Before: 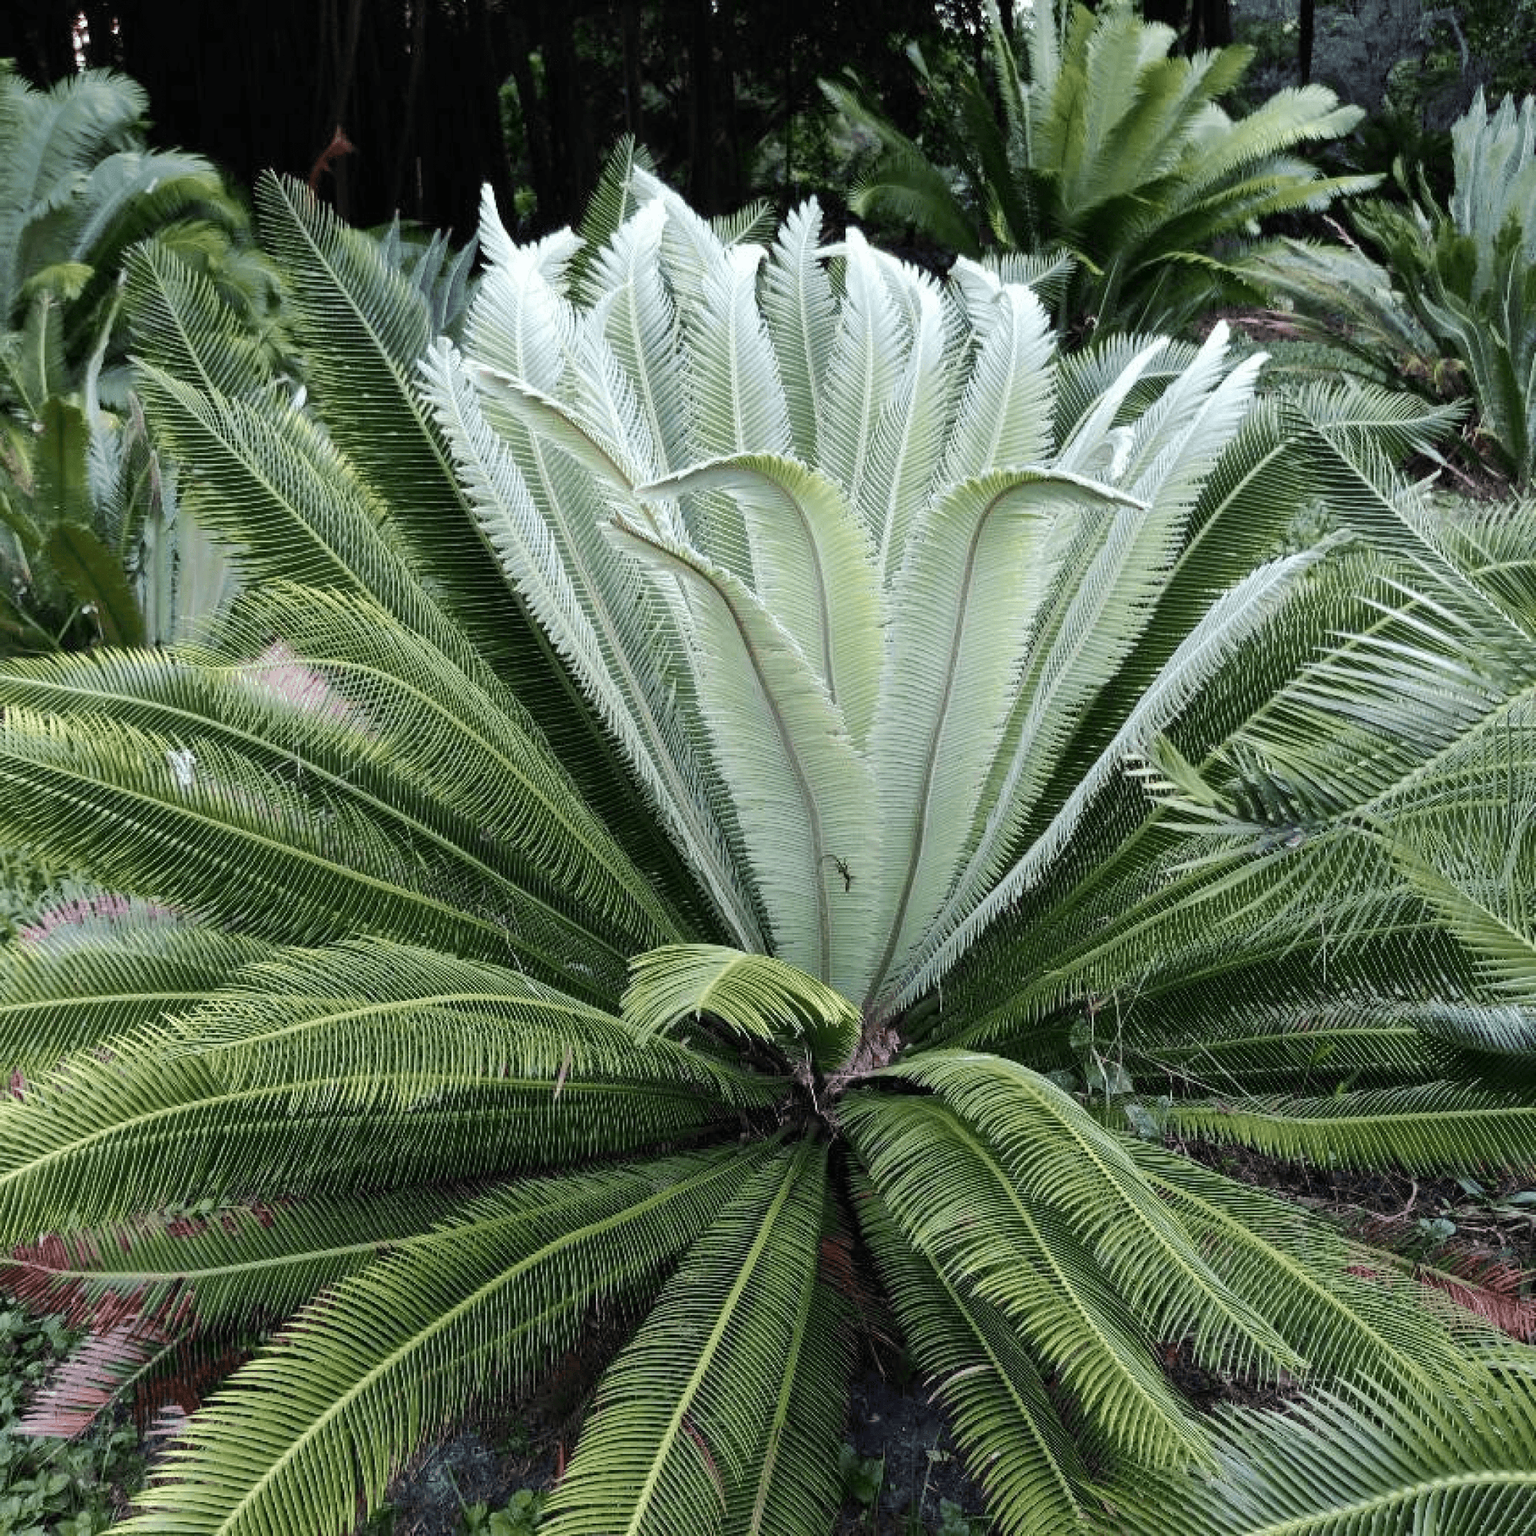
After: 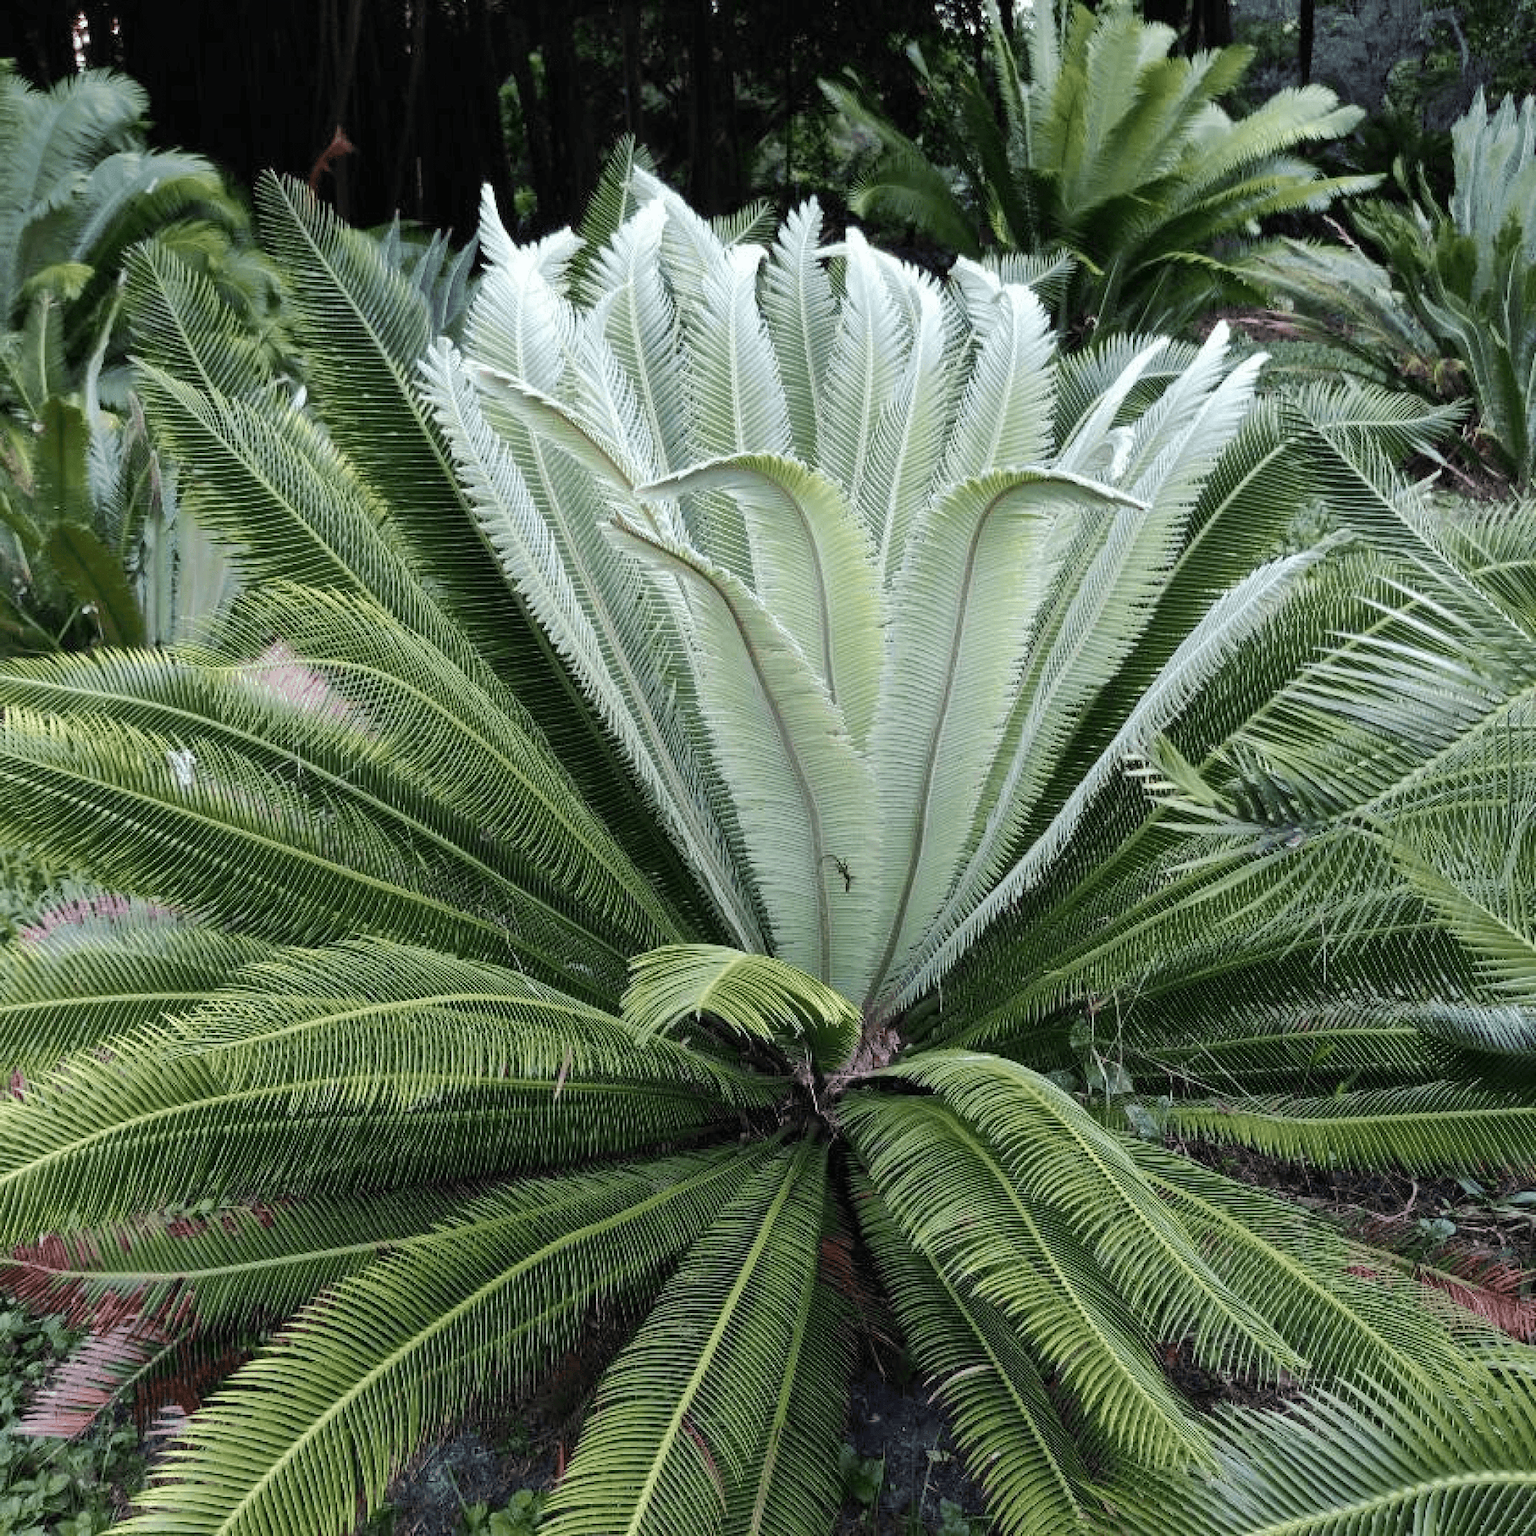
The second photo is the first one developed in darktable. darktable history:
shadows and highlights: shadows 24.82, highlights -25.56
